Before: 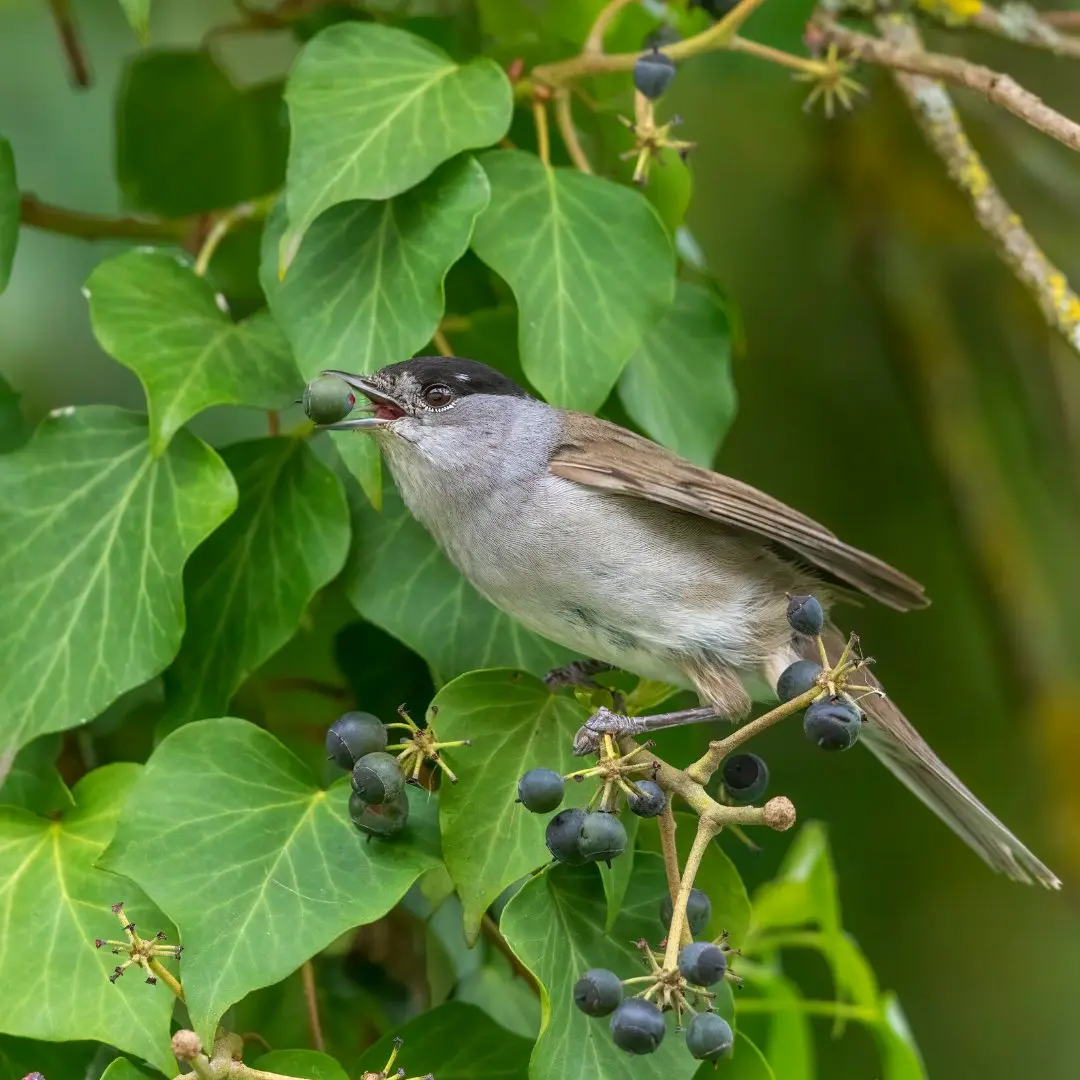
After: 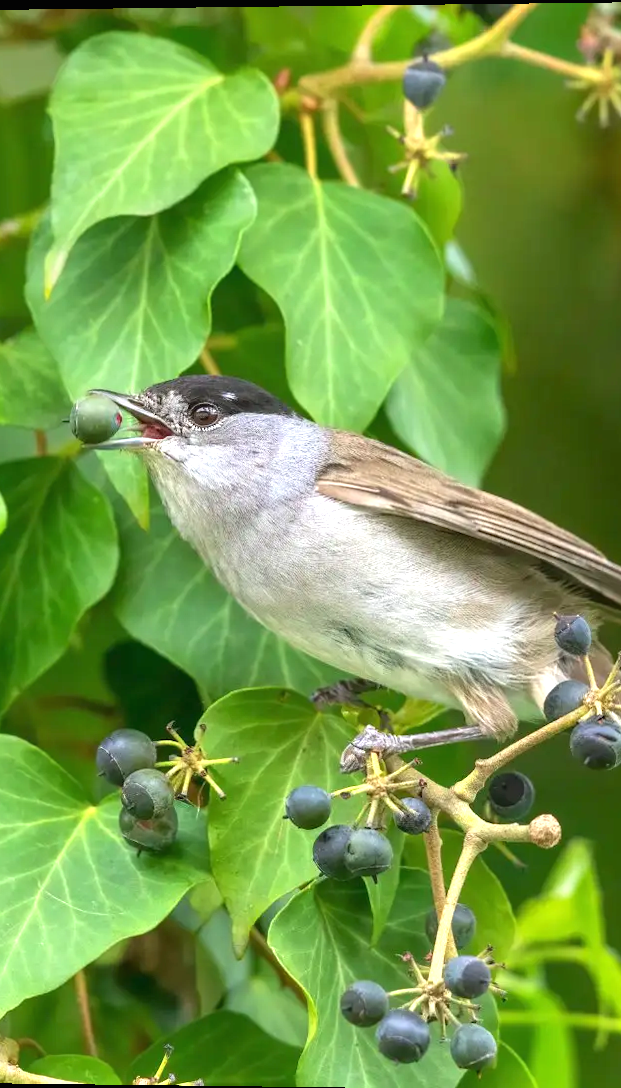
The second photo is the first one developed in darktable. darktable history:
rotate and perspective: lens shift (vertical) 0.048, lens shift (horizontal) -0.024, automatic cropping off
crop: left 21.674%, right 22.086%
exposure: black level correction -0.001, exposure 0.9 EV, compensate exposure bias true, compensate highlight preservation false
